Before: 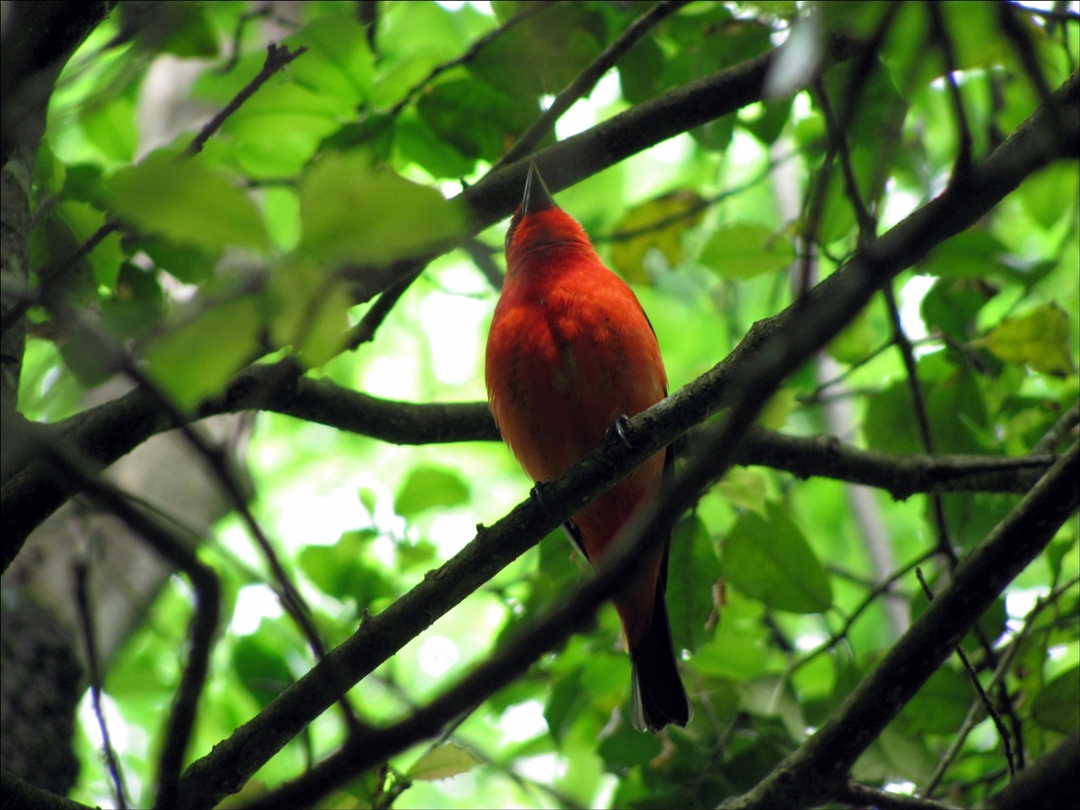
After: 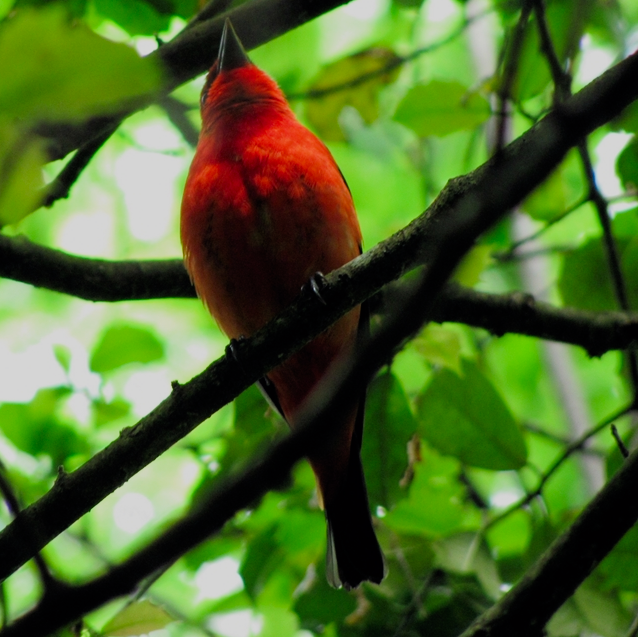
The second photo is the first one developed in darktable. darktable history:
filmic rgb: black relative exposure -7.65 EV, white relative exposure 4.56 EV, hardness 3.61
crop and rotate: left 28.256%, top 17.734%, right 12.656%, bottom 3.573%
contrast brightness saturation: contrast 0.04, saturation 0.16
